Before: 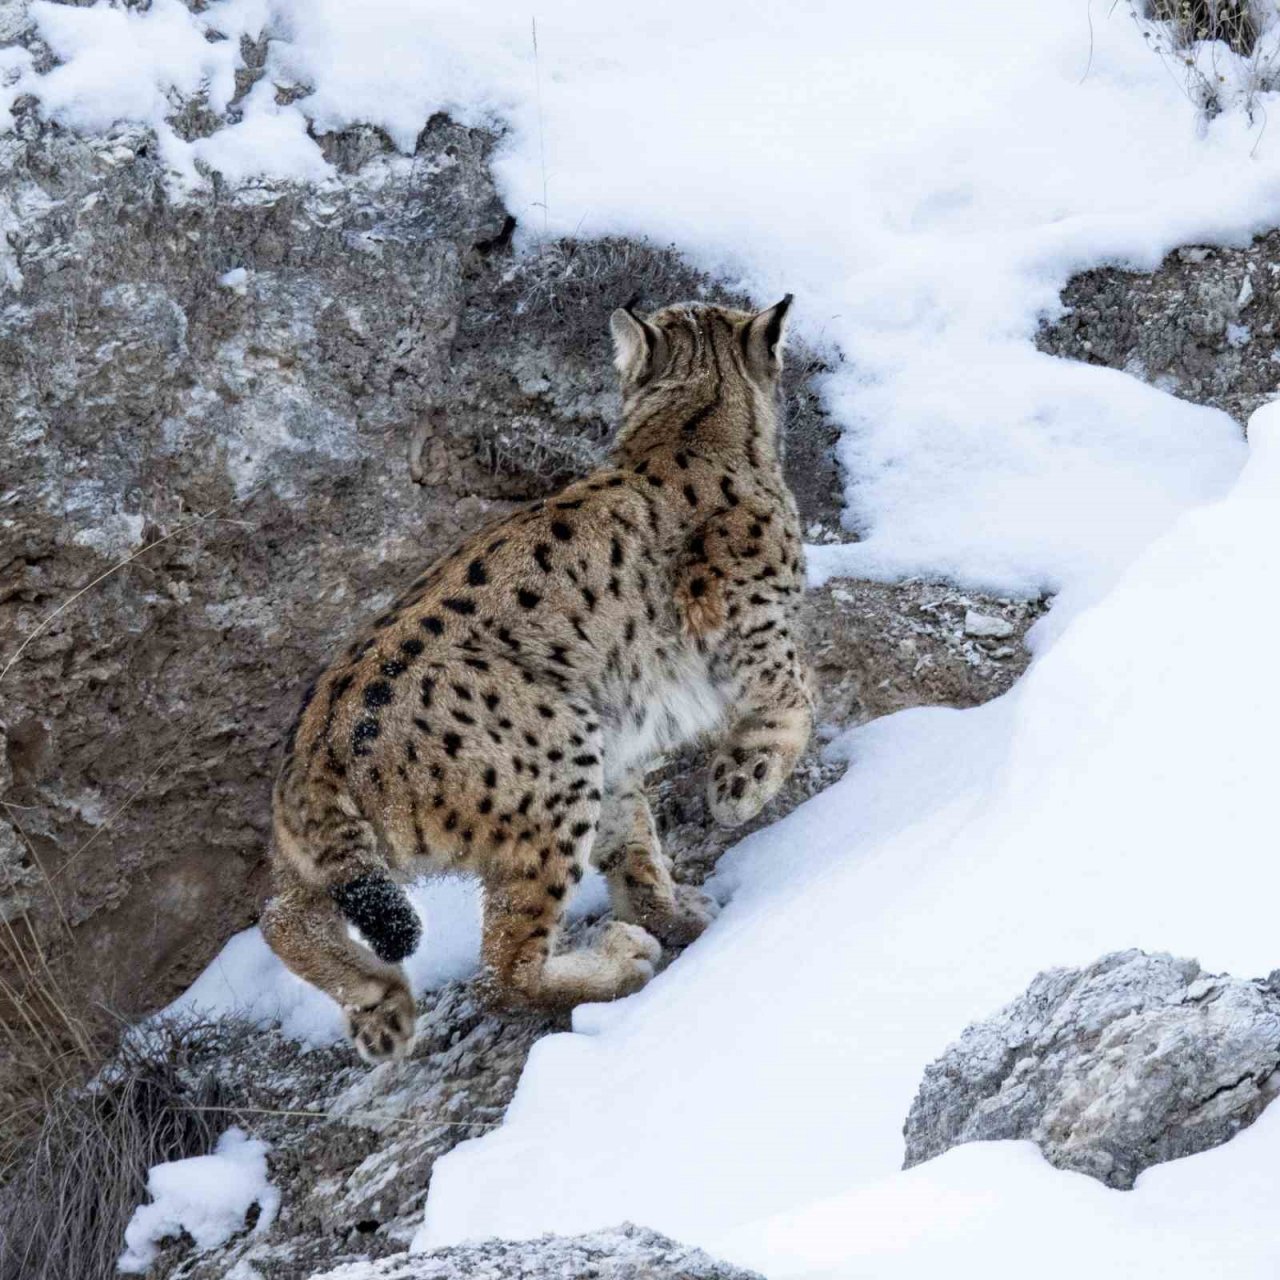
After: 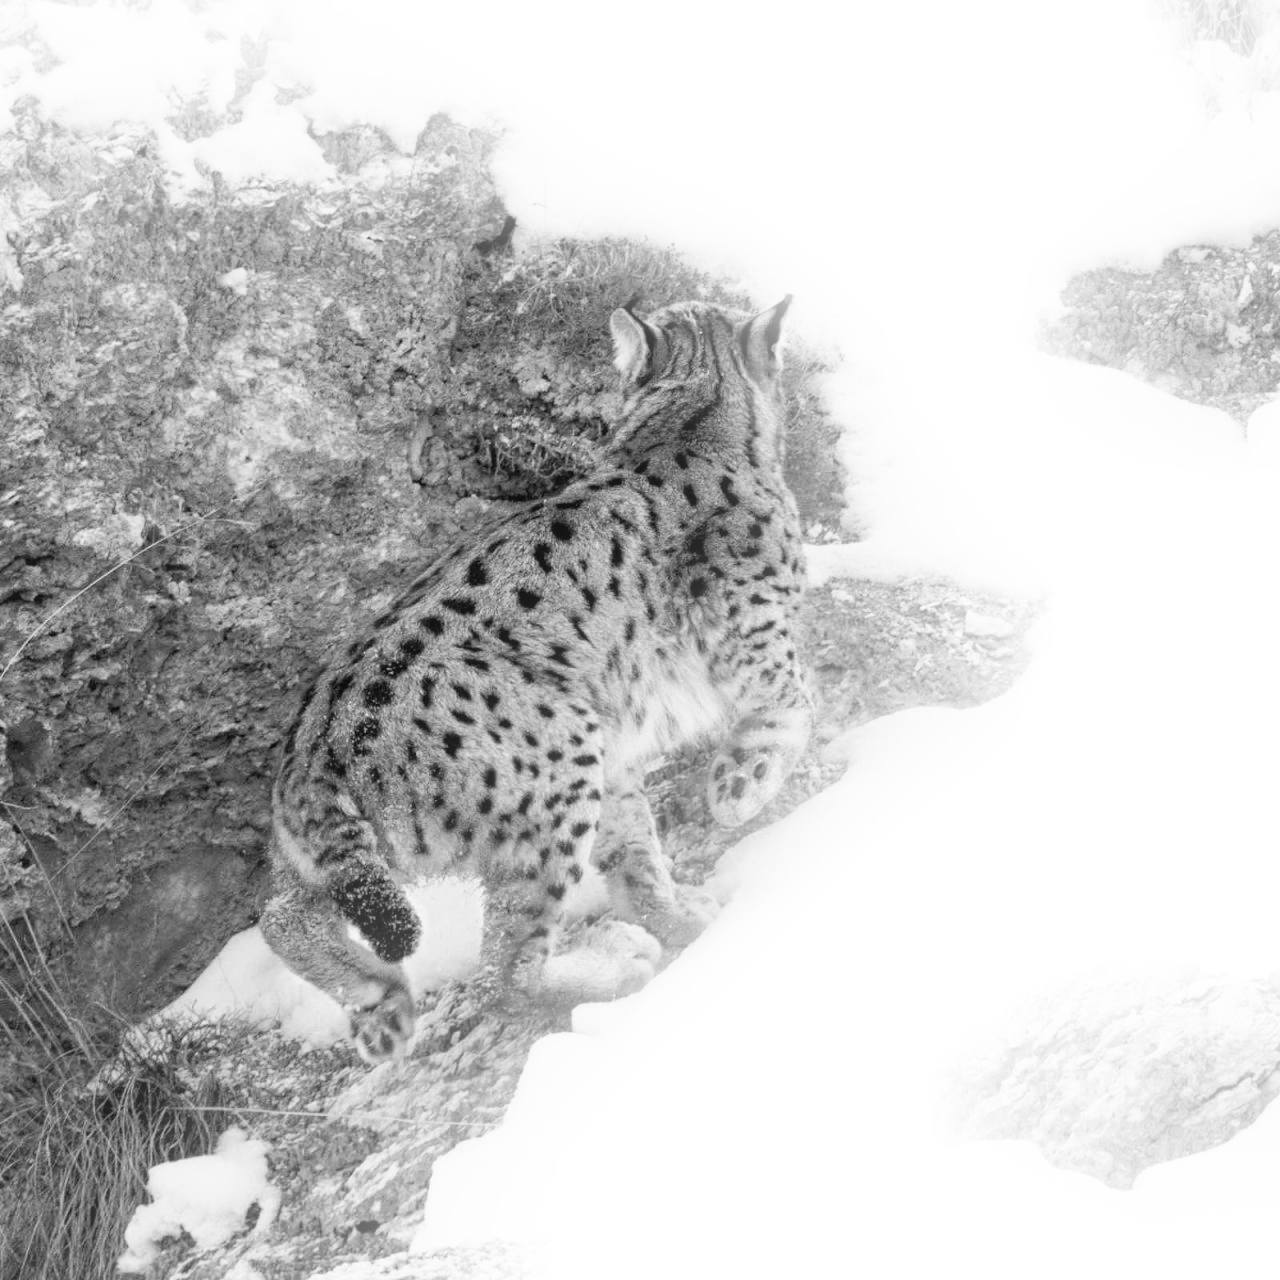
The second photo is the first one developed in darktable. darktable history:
color zones: curves: ch0 [(0.004, 0.588) (0.116, 0.636) (0.259, 0.476) (0.423, 0.464) (0.75, 0.5)]; ch1 [(0, 0) (0.143, 0) (0.286, 0) (0.429, 0) (0.571, 0) (0.714, 0) (0.857, 0)]
base curve: curves: ch0 [(0, 0) (0.204, 0.334) (0.55, 0.733) (1, 1)], preserve colors none
contrast brightness saturation: saturation -1
bloom: on, module defaults
